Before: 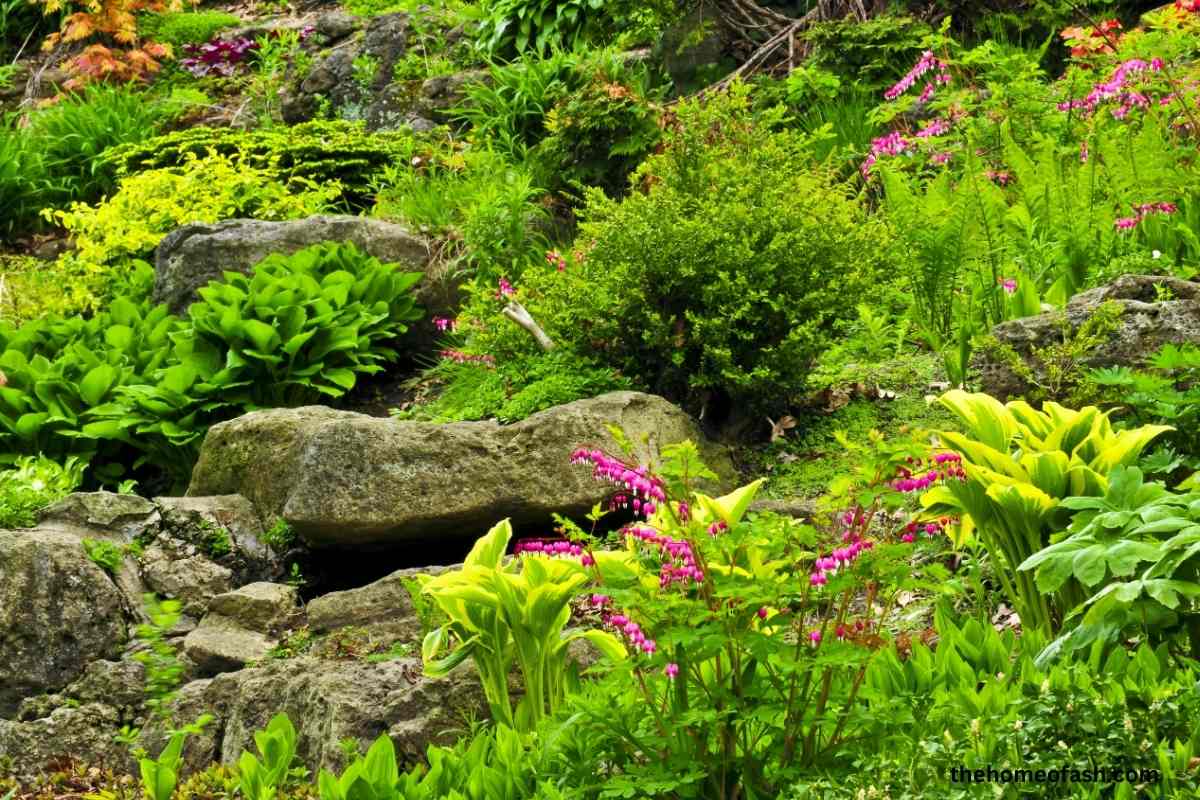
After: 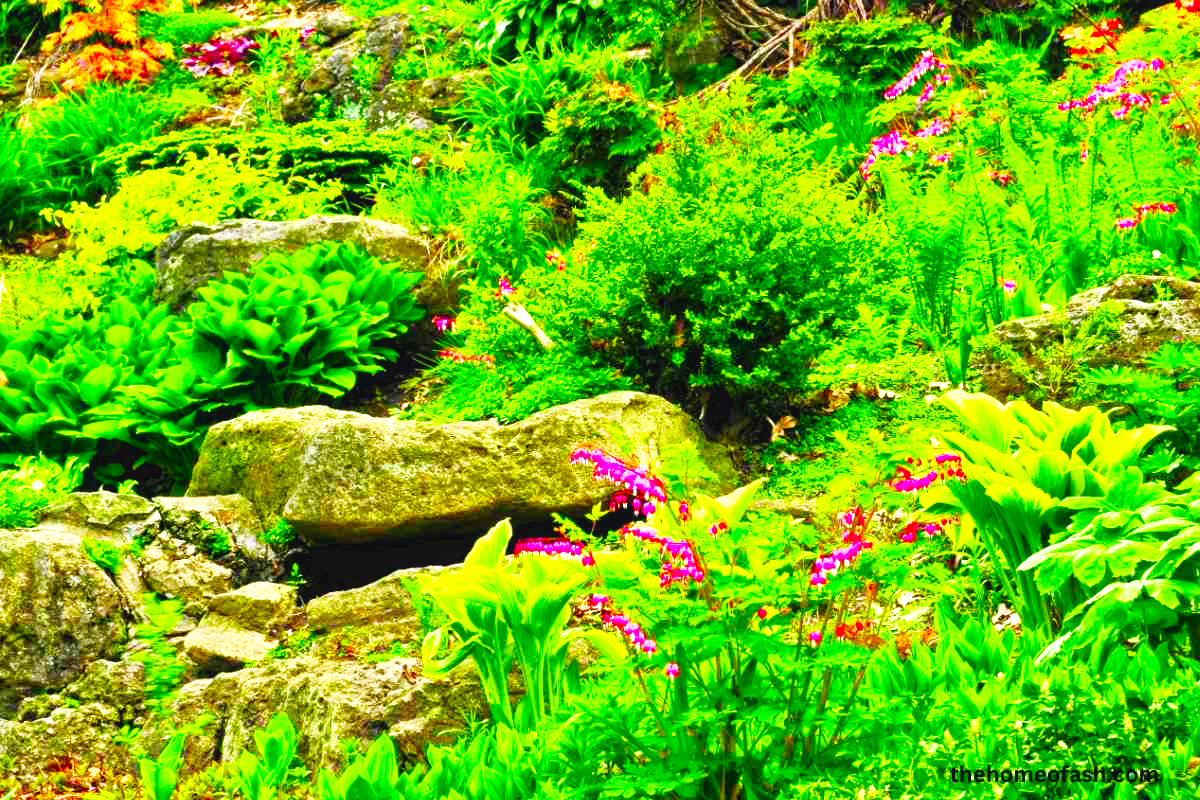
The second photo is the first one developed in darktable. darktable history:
shadows and highlights: shadows 40.27, highlights -59.69
base curve: curves: ch0 [(0, 0.003) (0.001, 0.002) (0.006, 0.004) (0.02, 0.022) (0.048, 0.086) (0.094, 0.234) (0.162, 0.431) (0.258, 0.629) (0.385, 0.8) (0.548, 0.918) (0.751, 0.988) (1, 1)], preserve colors none
local contrast: highlights 103%, shadows 98%, detail 119%, midtone range 0.2
contrast brightness saturation: contrast 0.204, brightness 0.204, saturation 0.812
